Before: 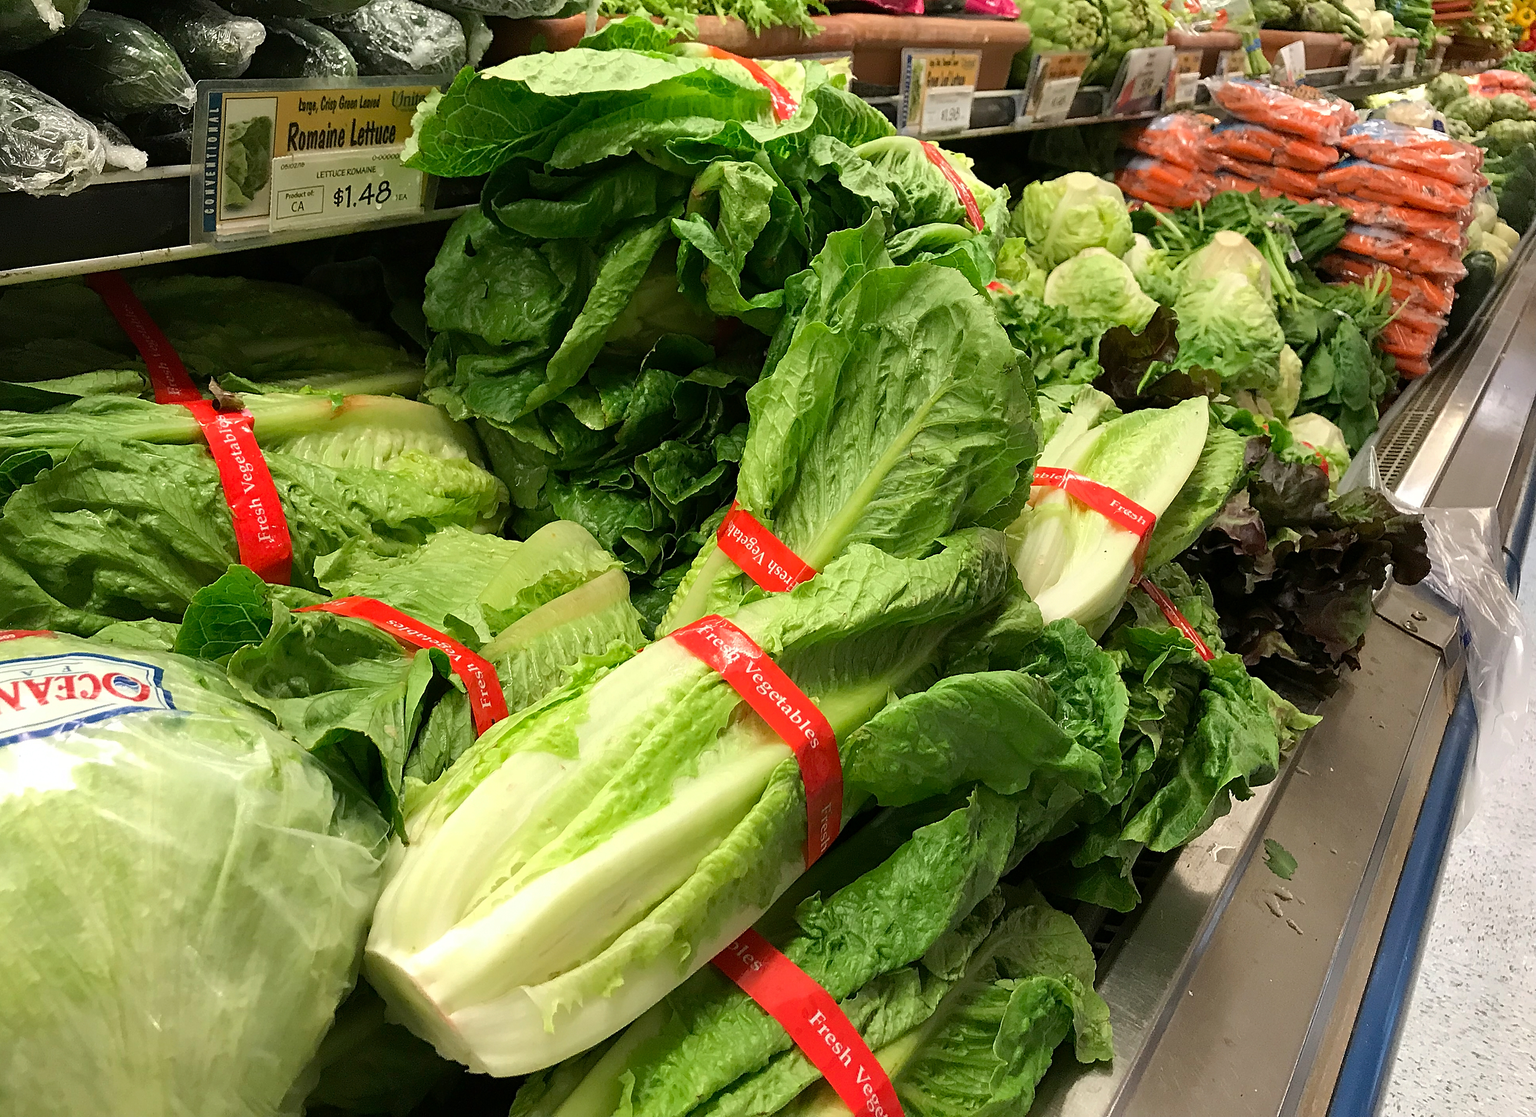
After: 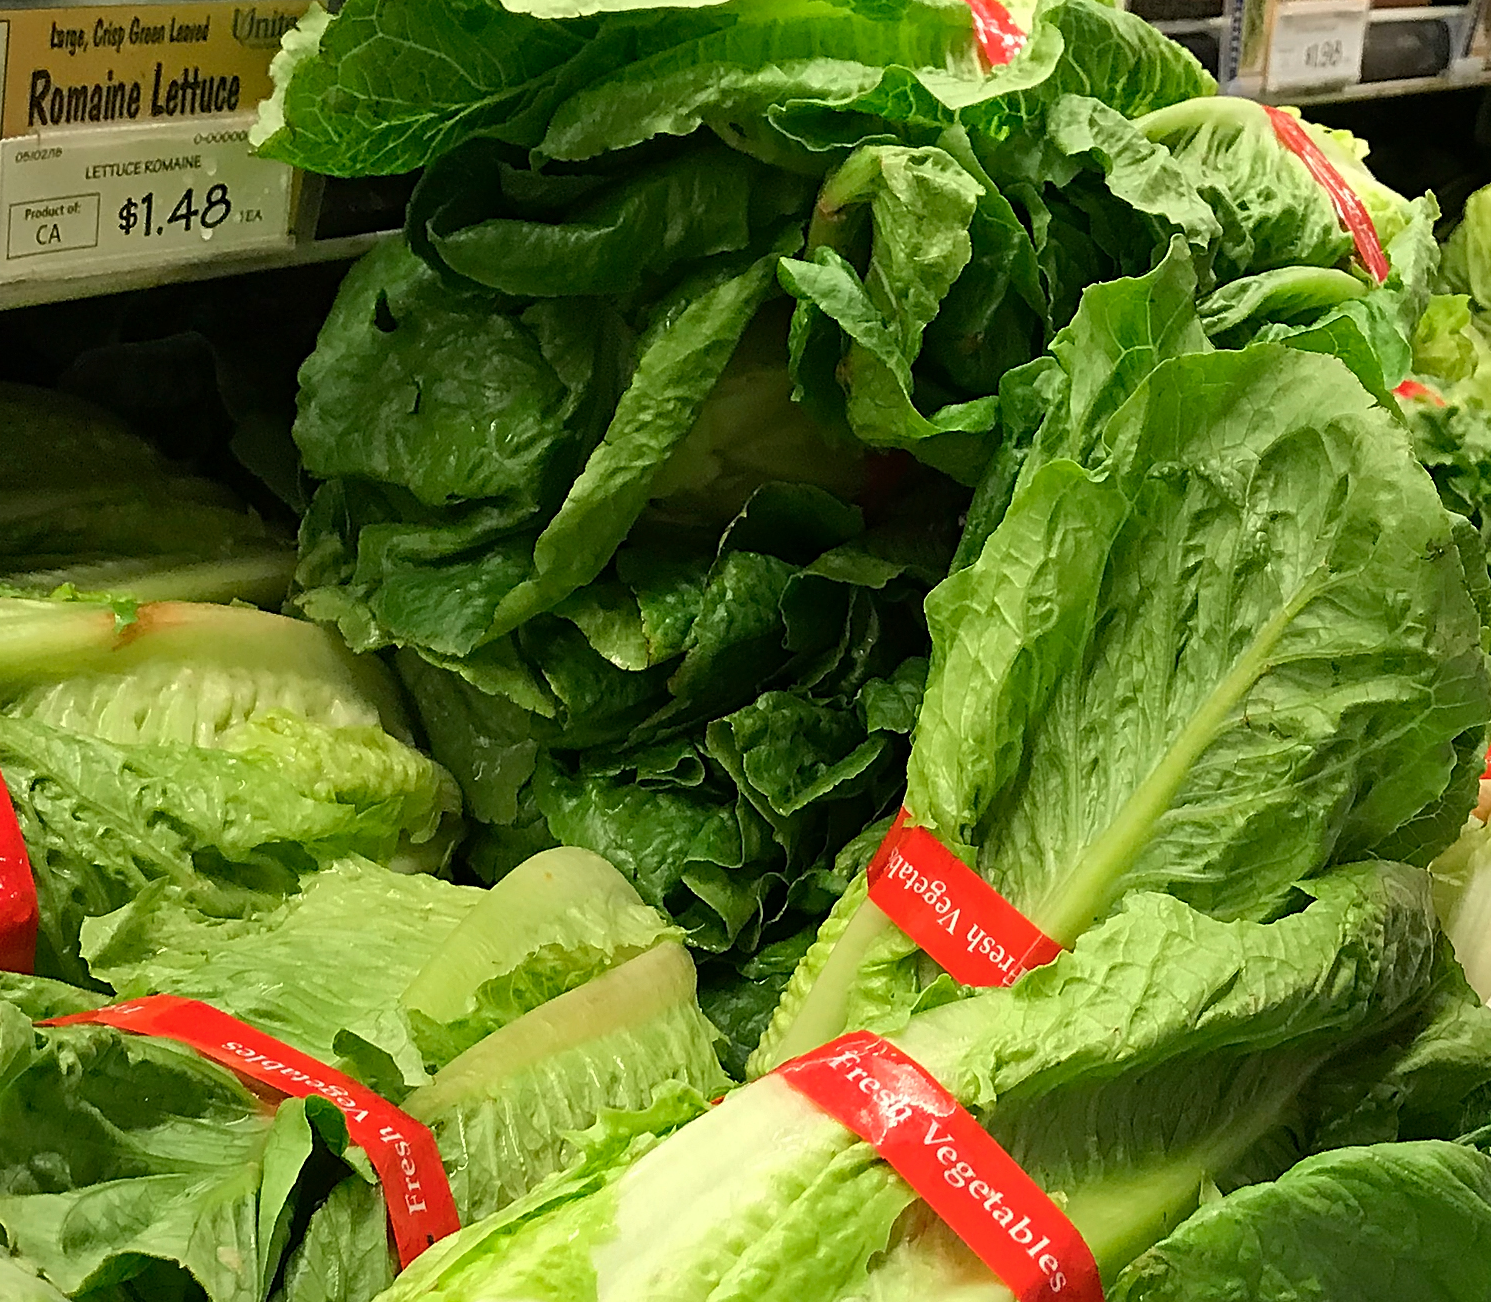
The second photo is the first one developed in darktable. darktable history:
crop: left 17.779%, top 7.769%, right 32.512%, bottom 32.497%
color balance rgb: shadows lift › chroma 0.668%, shadows lift › hue 110.8°, perceptual saturation grading › global saturation 0.933%, global vibrance 10.038%
